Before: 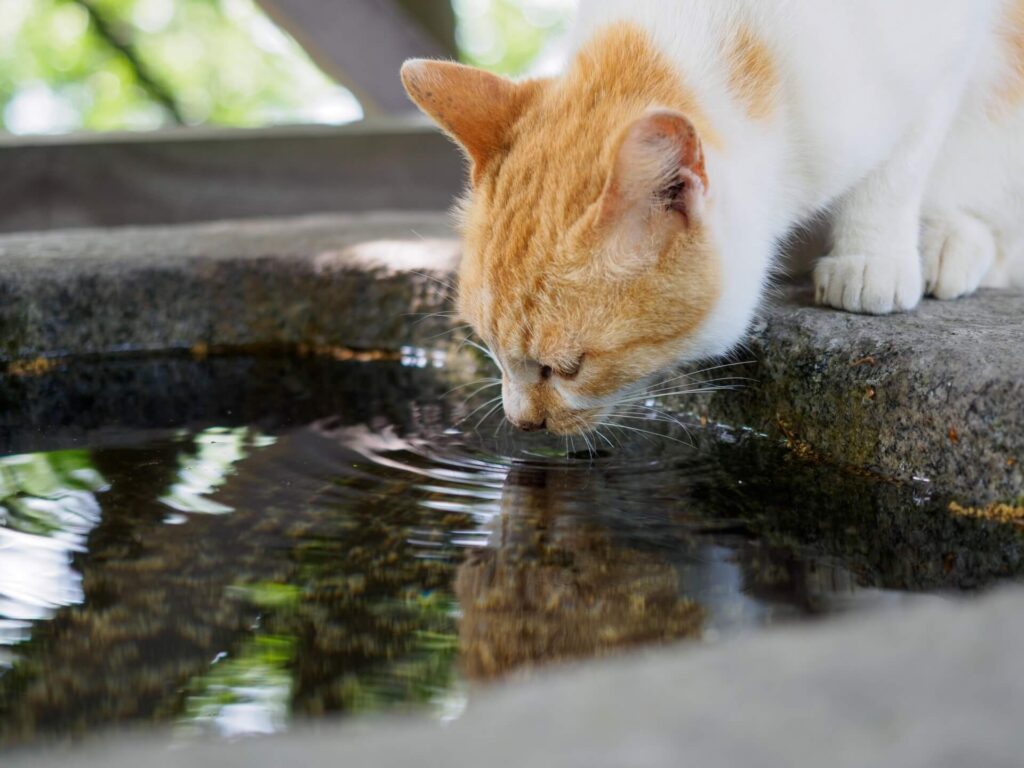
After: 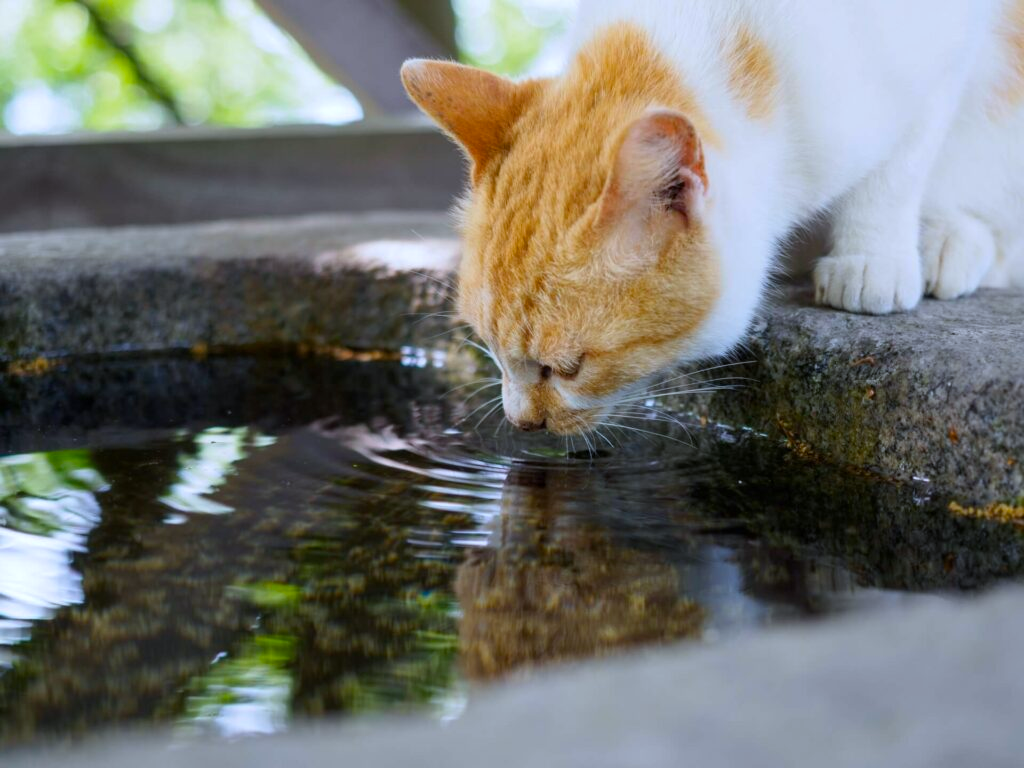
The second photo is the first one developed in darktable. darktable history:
white balance: red 0.954, blue 1.079
color balance rgb: perceptual saturation grading › global saturation 20%, global vibrance 10%
